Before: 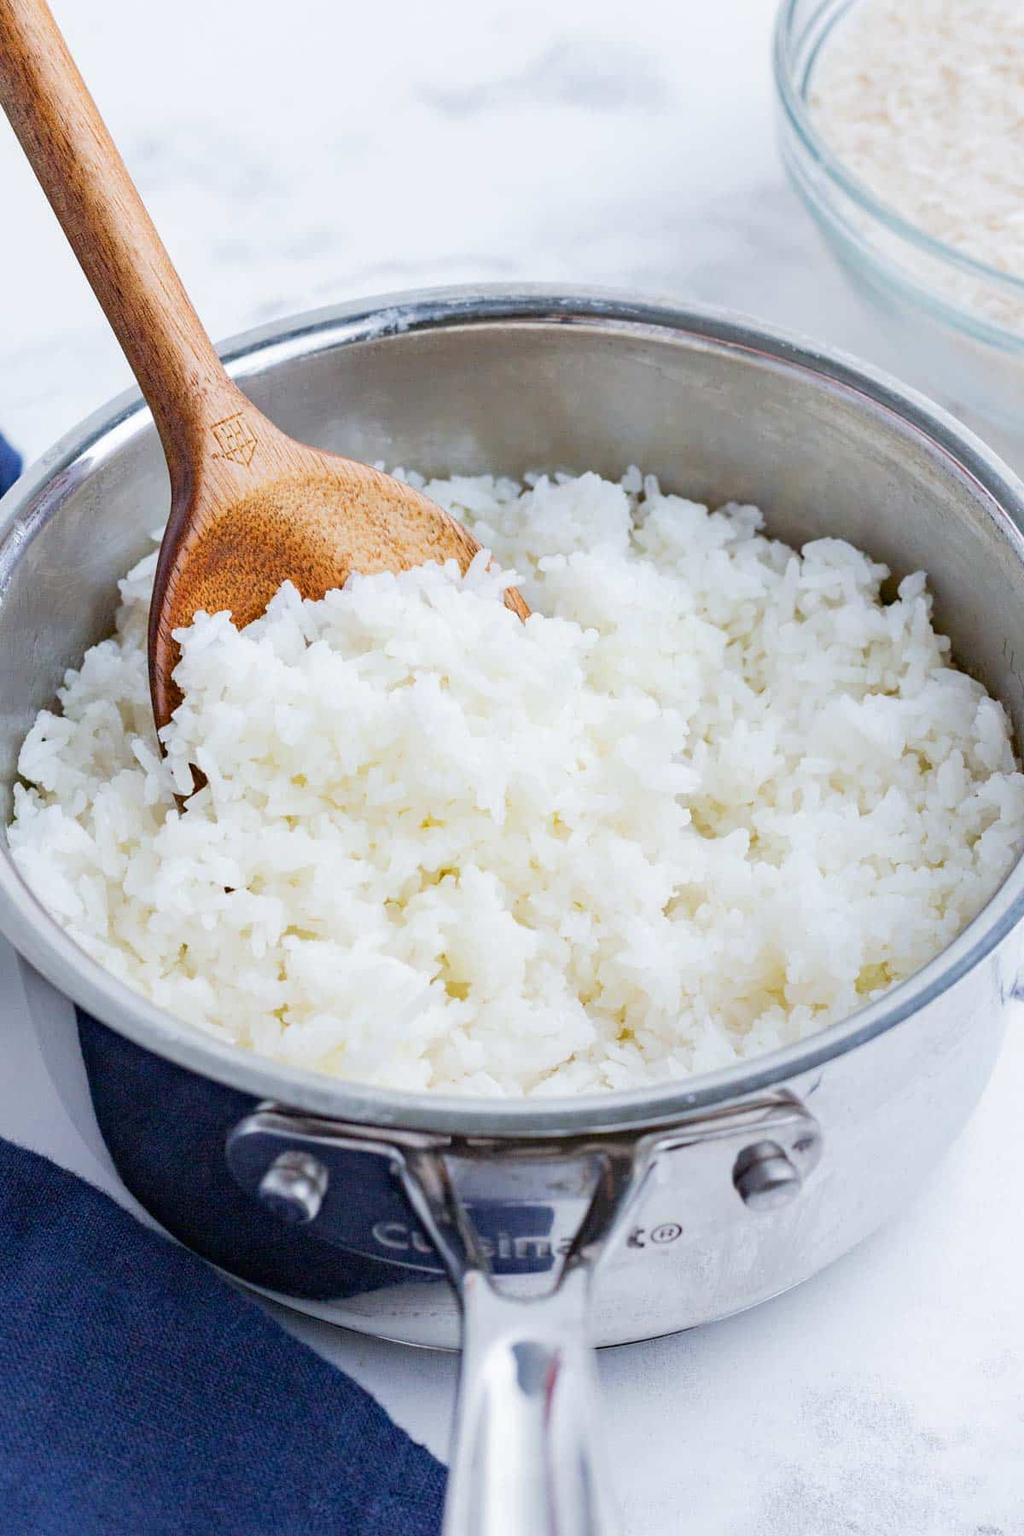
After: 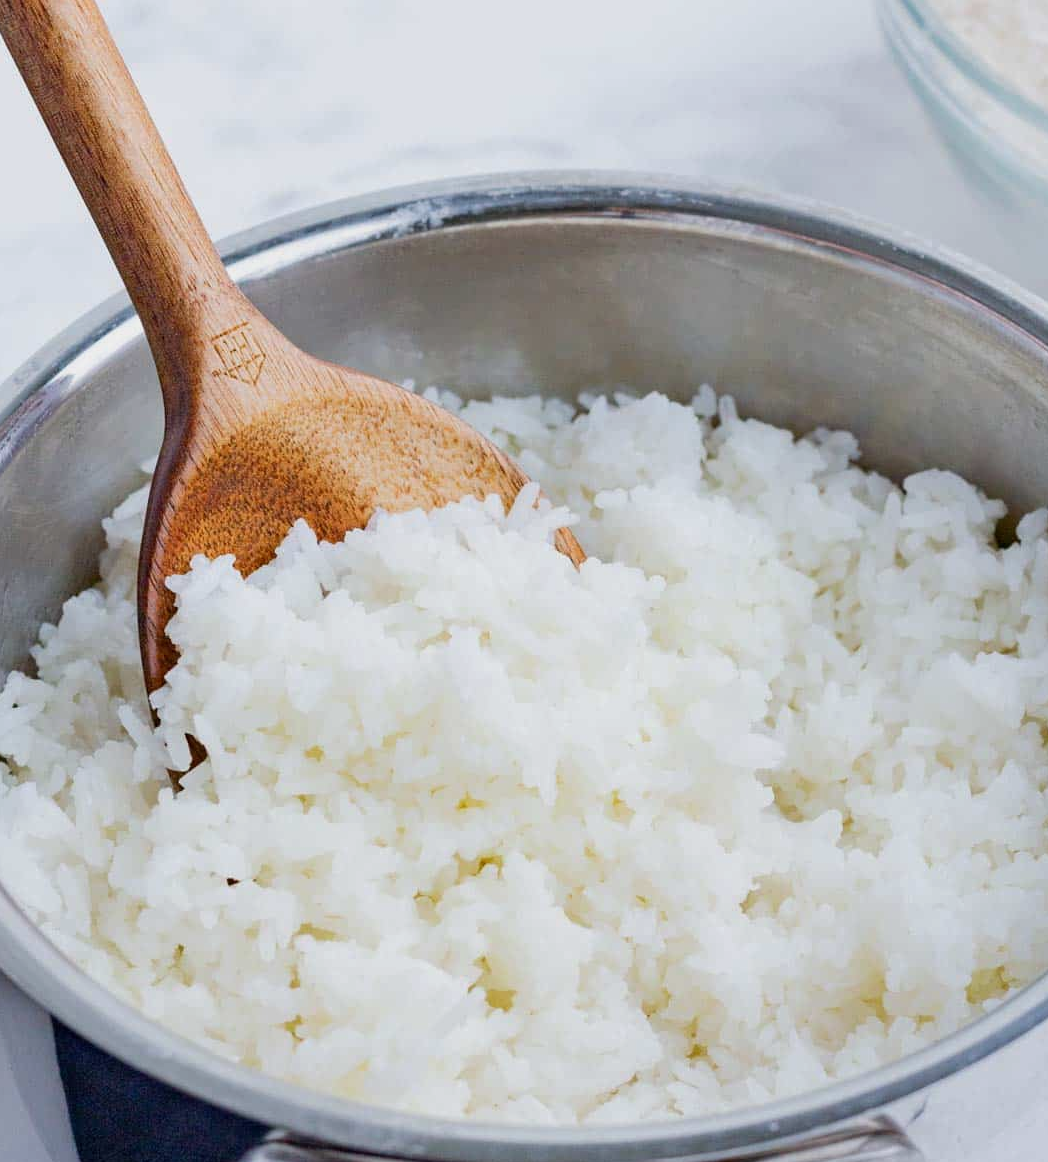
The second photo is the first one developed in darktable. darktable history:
exposure: exposure -0.21 EV, compensate highlight preservation false
crop: left 3.015%, top 8.969%, right 9.647%, bottom 26.457%
